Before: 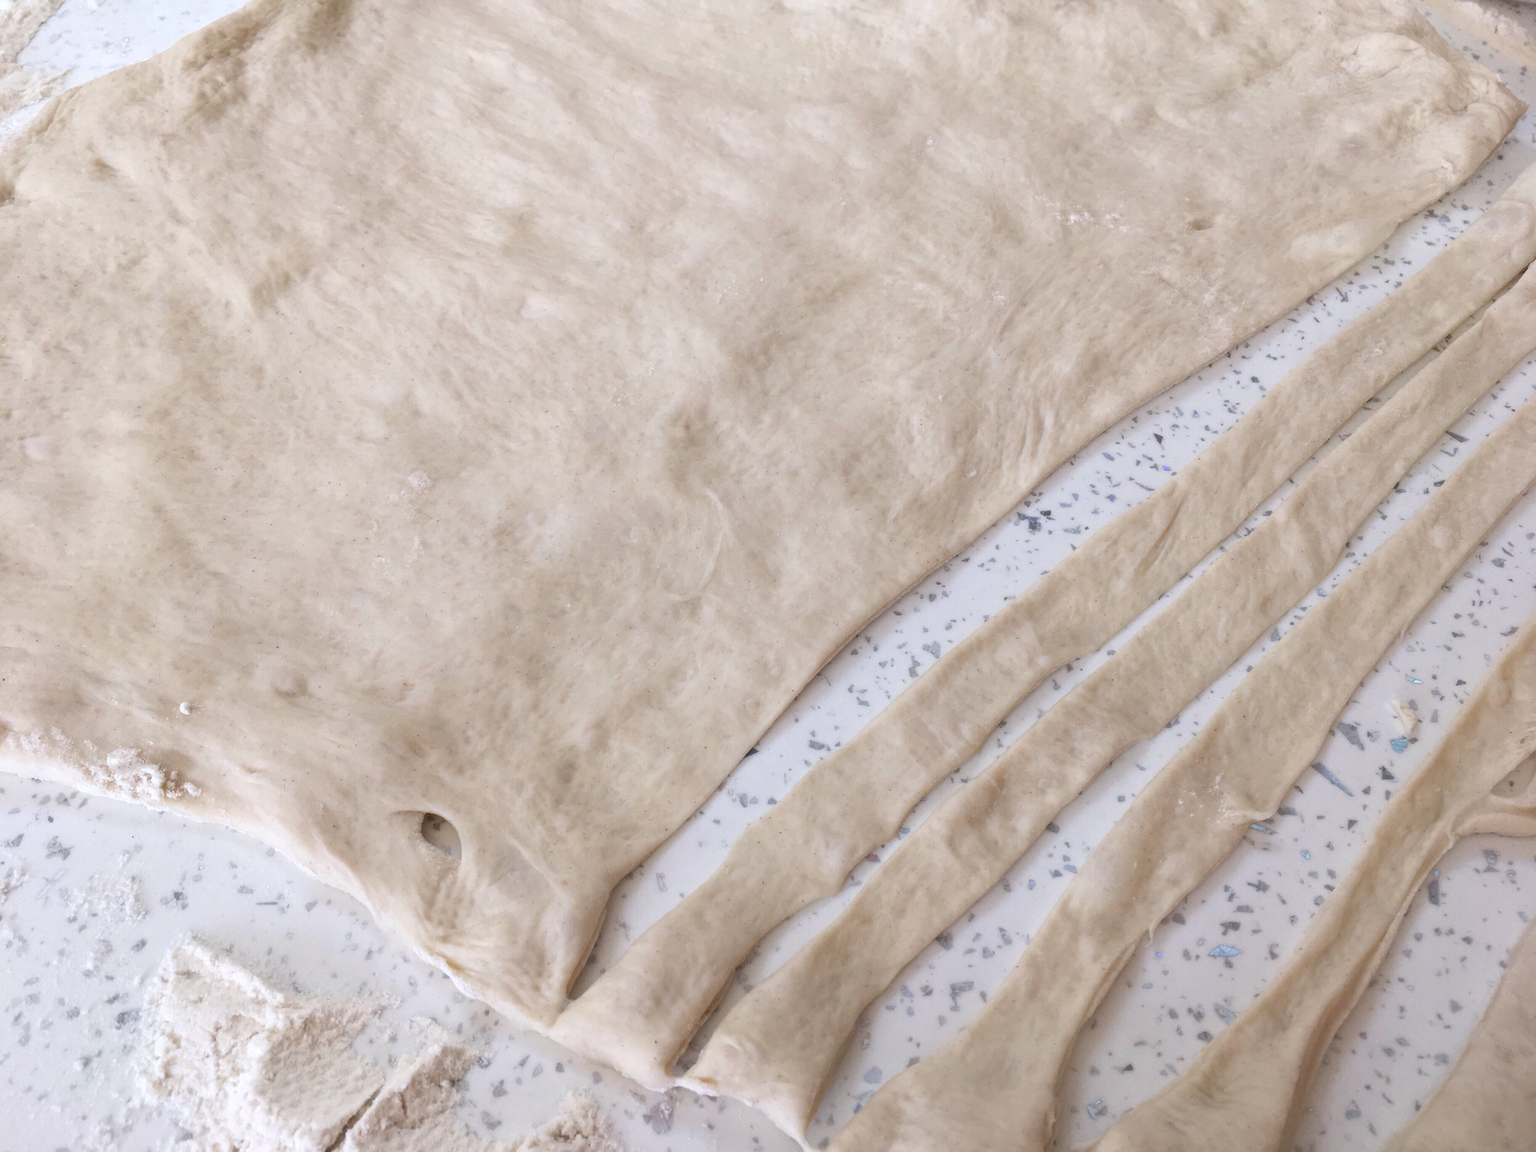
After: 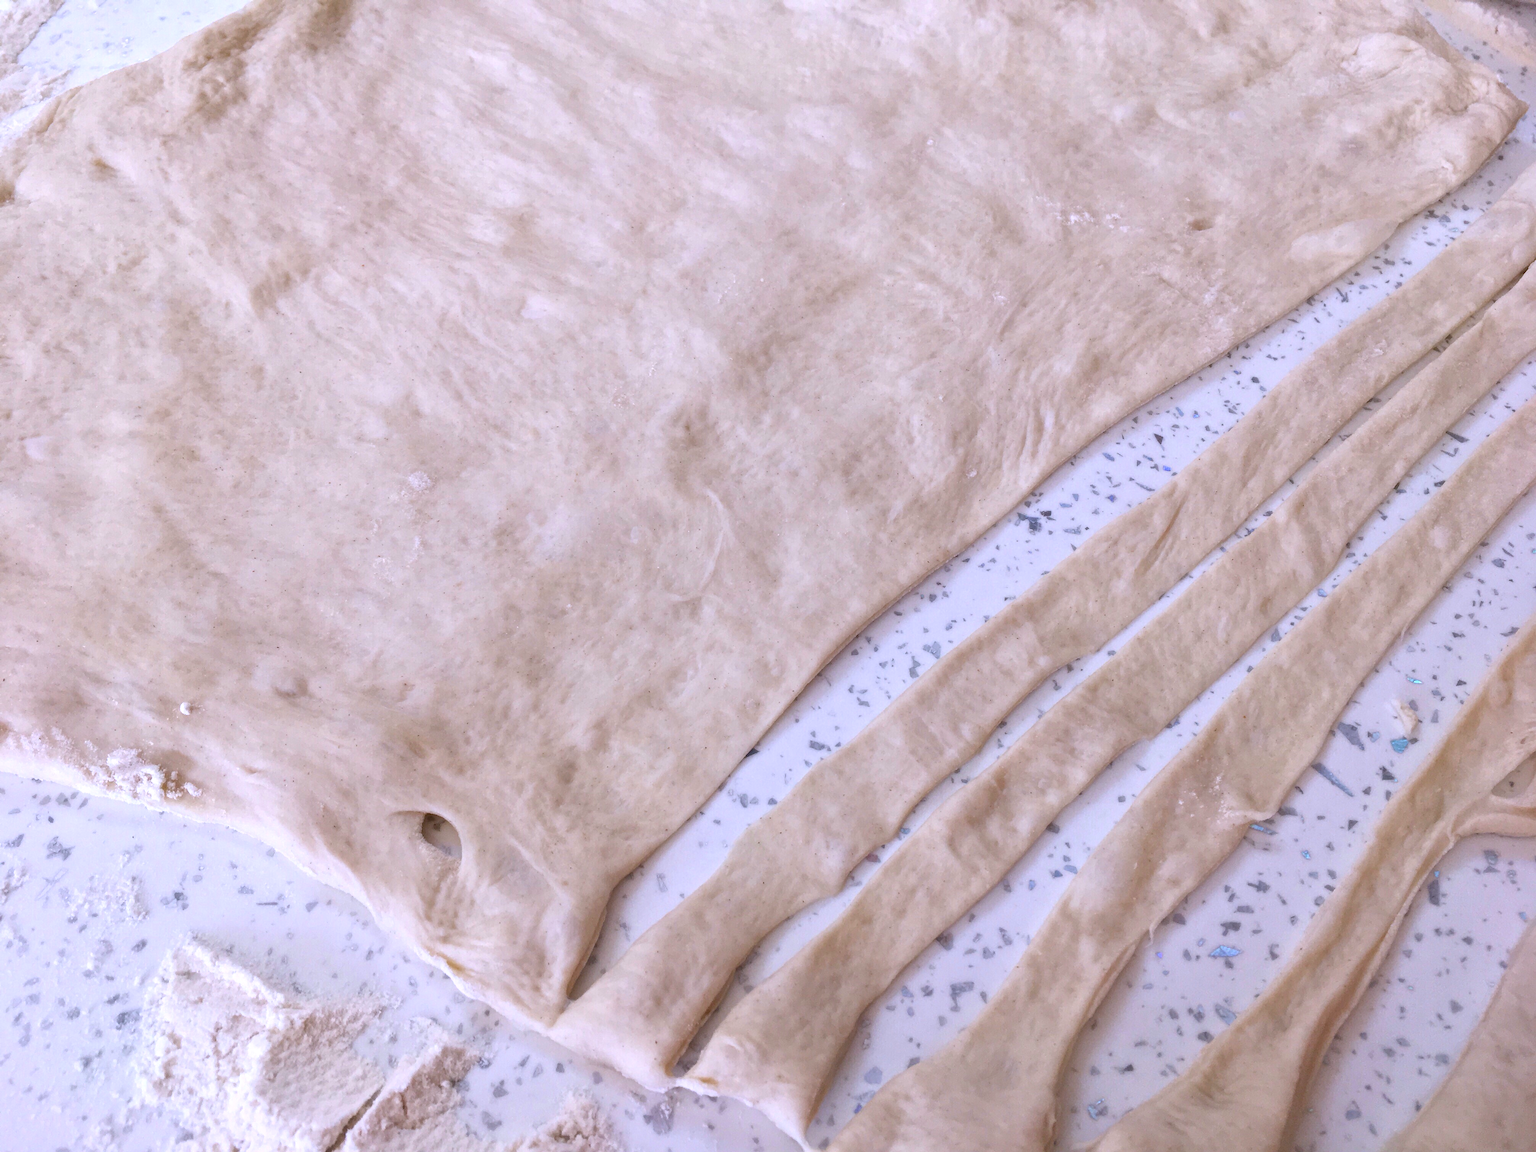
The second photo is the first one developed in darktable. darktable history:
color balance rgb: perceptual saturation grading › global saturation 25%, global vibrance 20%
white balance: red 1.004, blue 1.096
local contrast: mode bilateral grid, contrast 20, coarseness 50, detail 120%, midtone range 0.2
